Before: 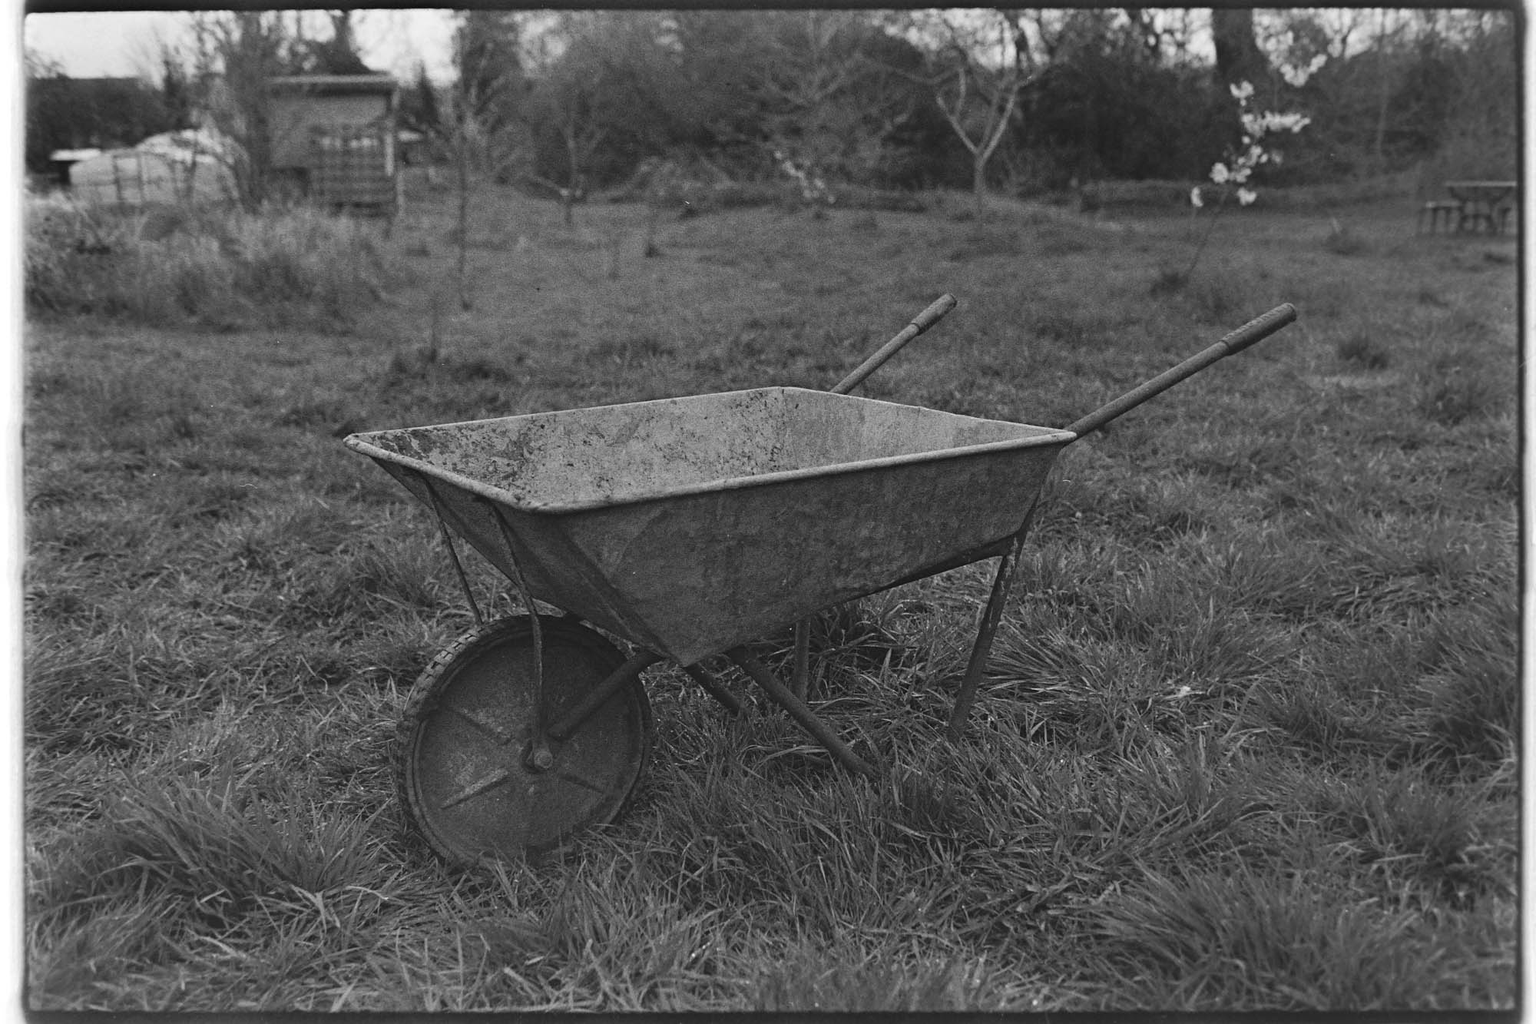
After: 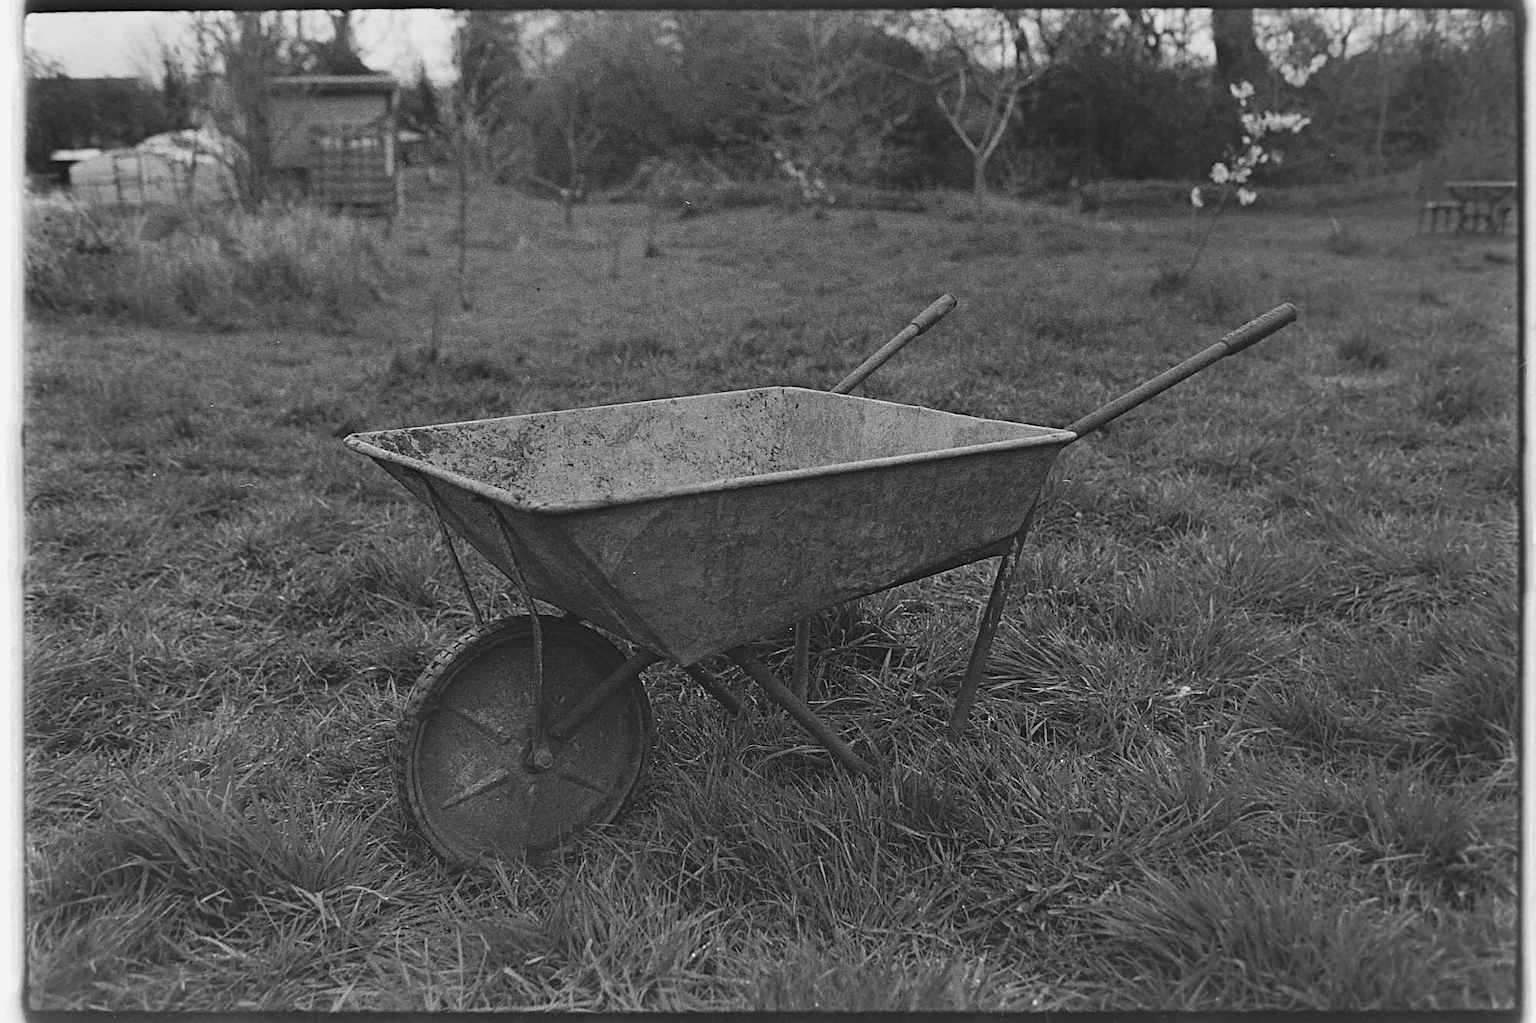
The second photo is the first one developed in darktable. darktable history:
color contrast: green-magenta contrast 1.55, blue-yellow contrast 1.83
contrast brightness saturation: contrast -0.05, saturation -0.41
color balance rgb: linear chroma grading › shadows -8%, linear chroma grading › global chroma 10%, perceptual saturation grading › global saturation 2%, perceptual saturation grading › highlights -2%, perceptual saturation grading › mid-tones 4%, perceptual saturation grading › shadows 8%, perceptual brilliance grading › global brilliance 2%, perceptual brilliance grading › highlights -4%, global vibrance 16%, saturation formula JzAzBz (2021)
sharpen: on, module defaults
